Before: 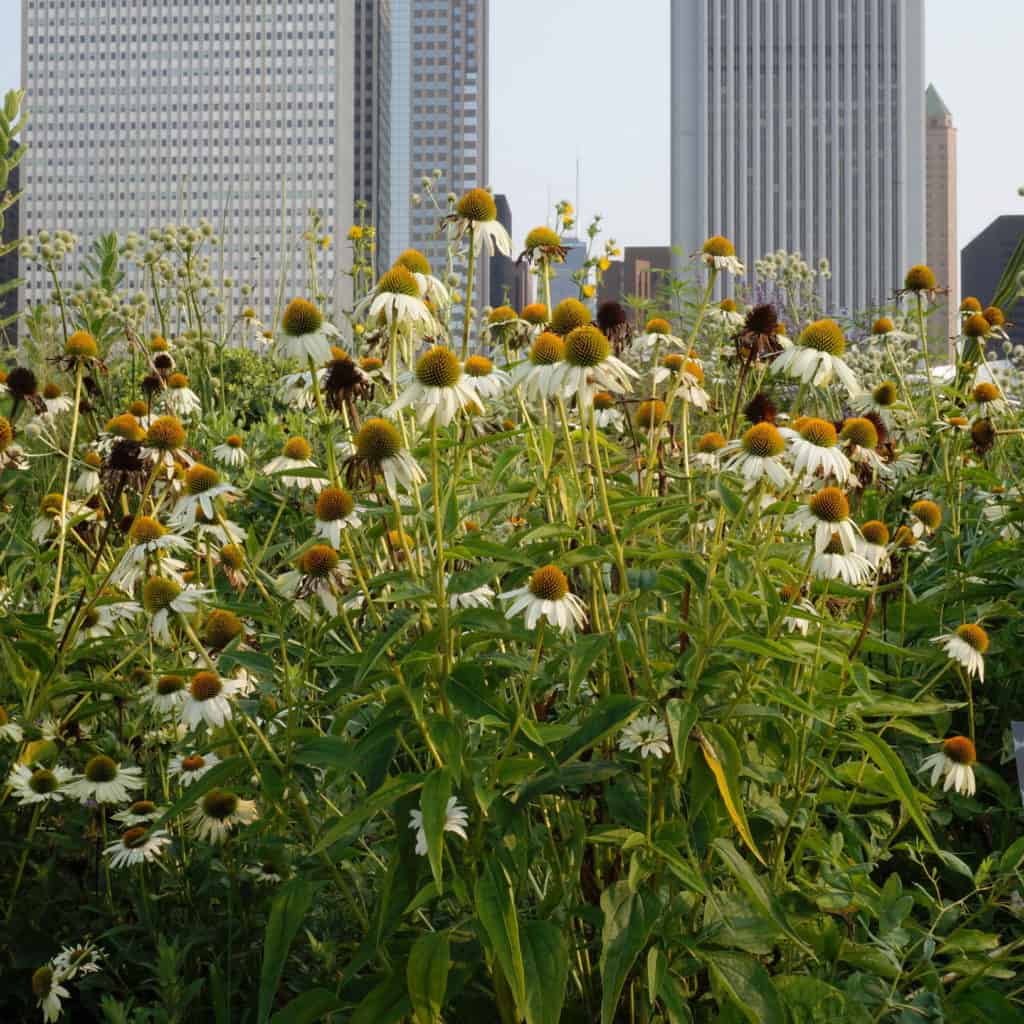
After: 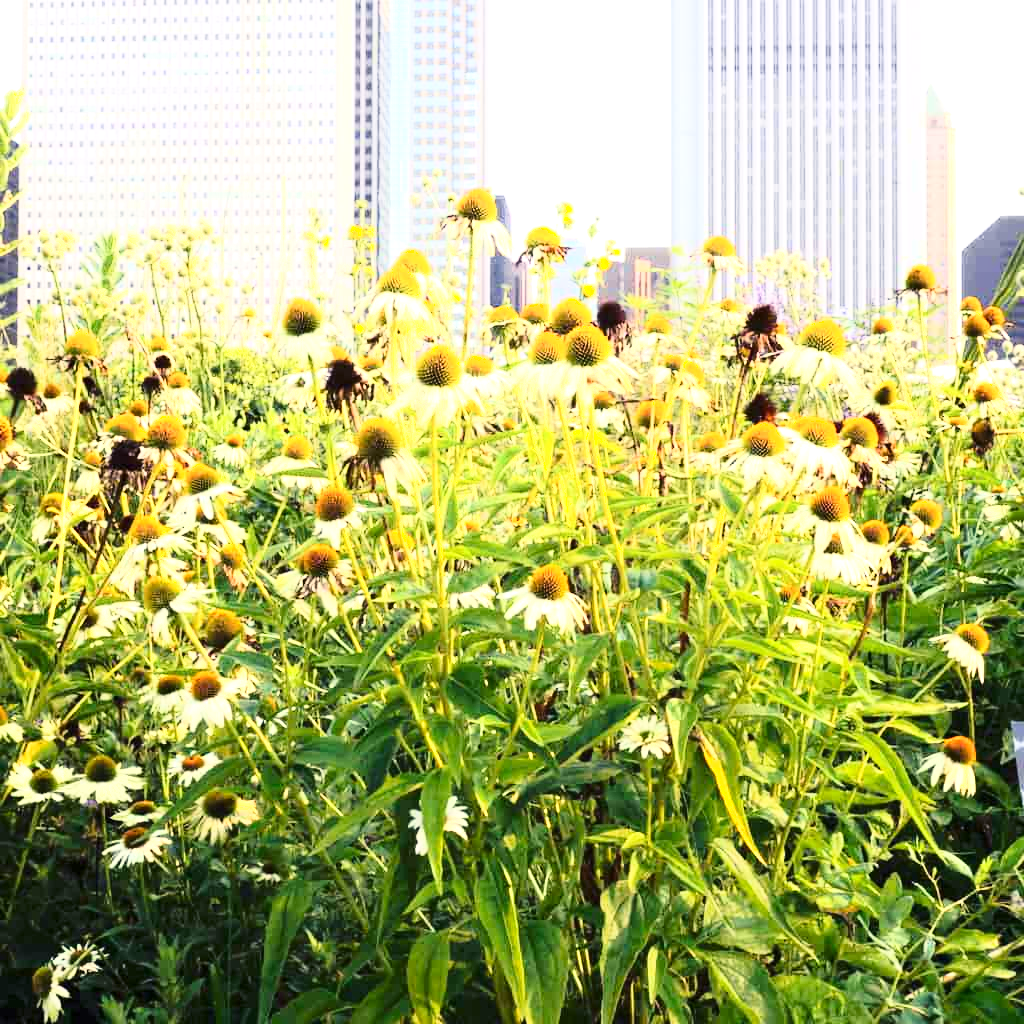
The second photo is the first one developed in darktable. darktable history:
shadows and highlights: shadows 0.278, highlights 40.8
color balance rgb: shadows lift › luminance -21.688%, shadows lift › chroma 6.531%, shadows lift › hue 270.98°, highlights gain › chroma 1.083%, highlights gain › hue 60.17°, linear chroma grading › shadows -1.565%, linear chroma grading › highlights -14.22%, linear chroma grading › global chroma -9.756%, linear chroma grading › mid-tones -10.315%, perceptual saturation grading › global saturation 30.22%, perceptual brilliance grading › global brilliance 9.27%, global vibrance 20%
base curve: curves: ch0 [(0, 0) (0.028, 0.03) (0.121, 0.232) (0.46, 0.748) (0.859, 0.968) (1, 1)]
exposure: exposure 1.001 EV, compensate highlight preservation false
